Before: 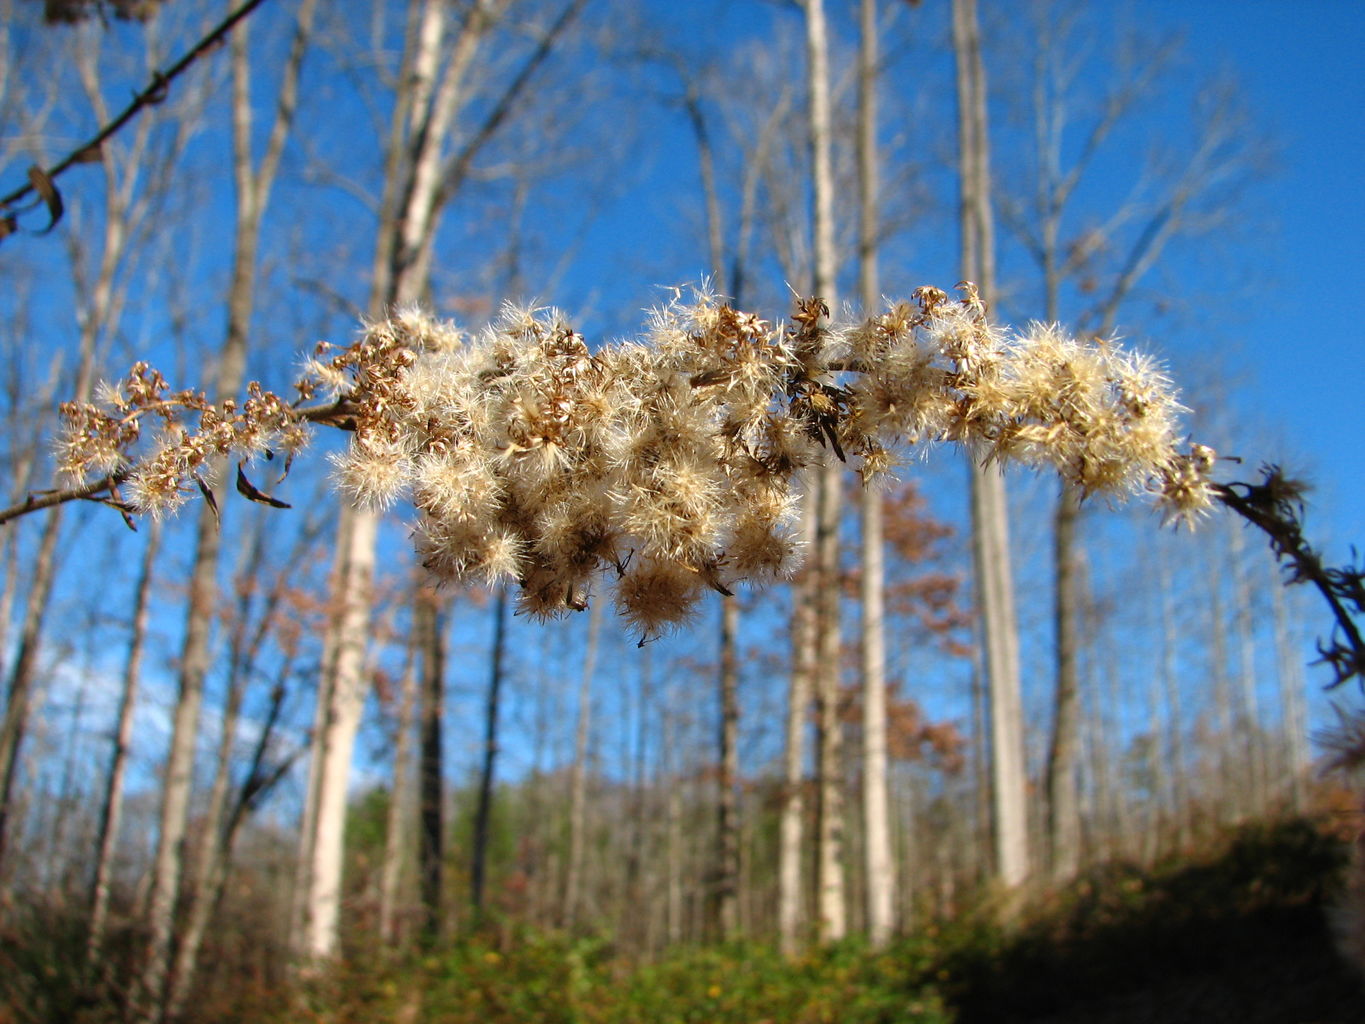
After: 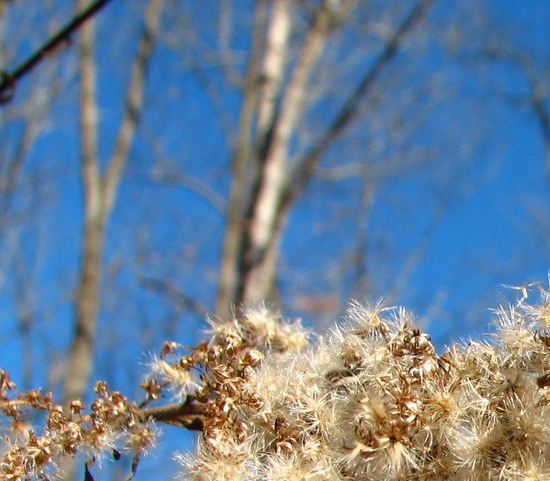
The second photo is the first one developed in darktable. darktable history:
crop and rotate: left 11.245%, top 0.089%, right 48.435%, bottom 52.91%
